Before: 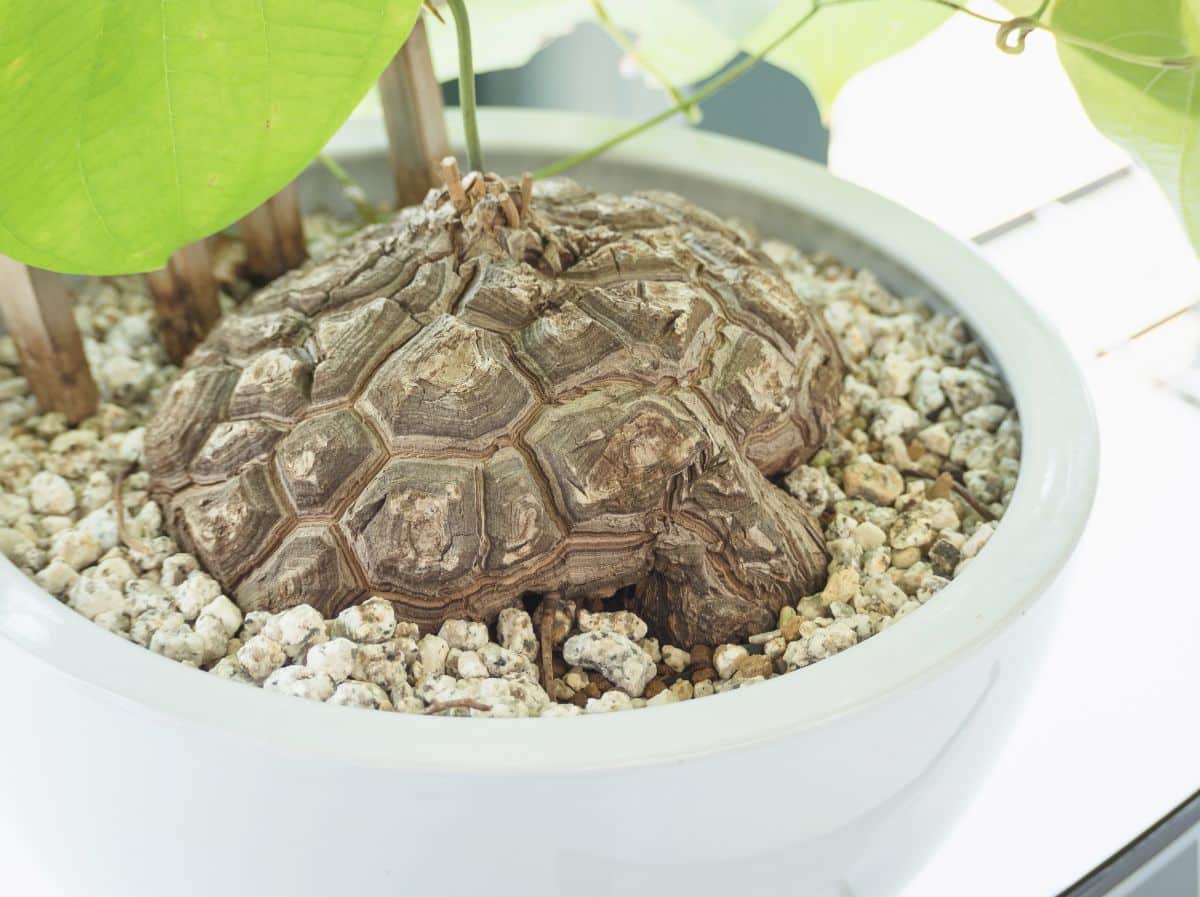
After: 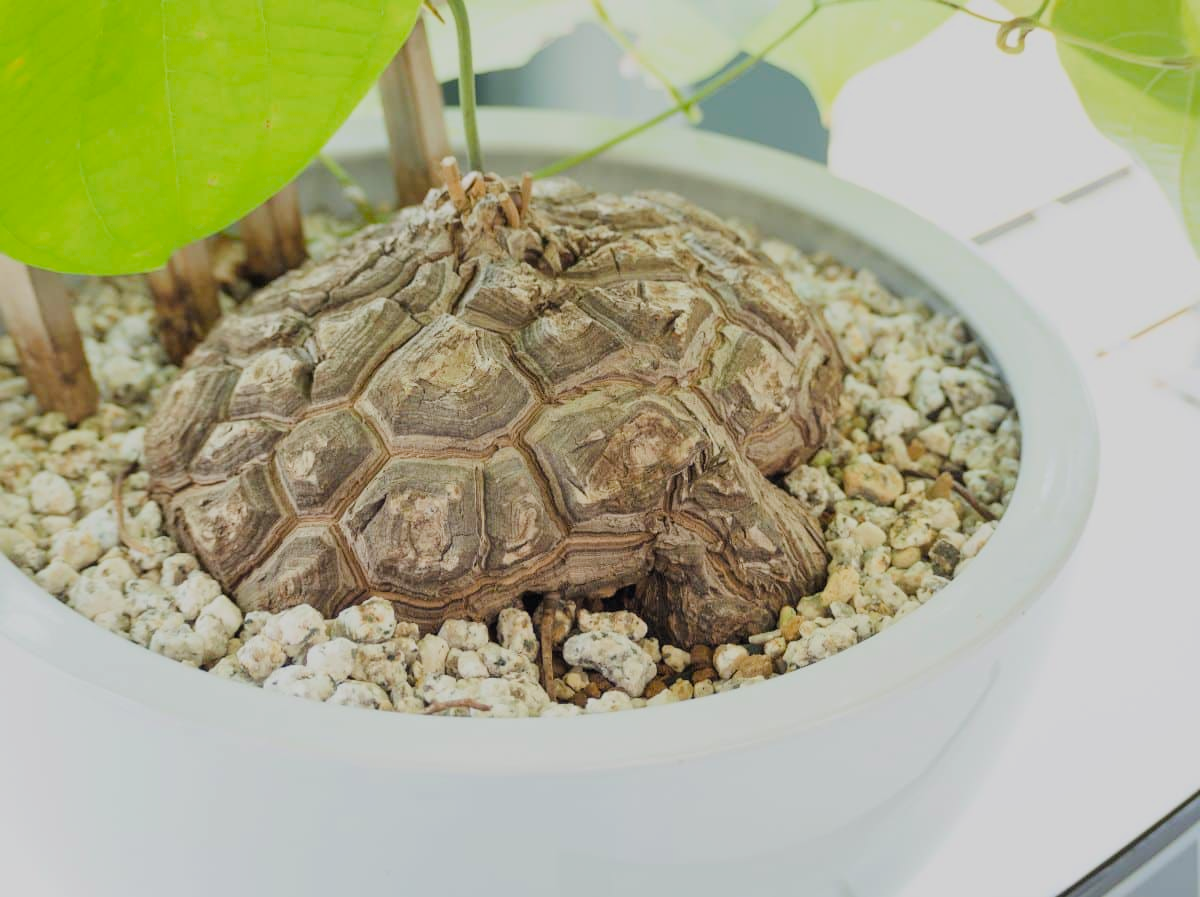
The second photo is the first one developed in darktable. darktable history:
color balance rgb: perceptual saturation grading › global saturation 20%, global vibrance 10%
filmic rgb: black relative exposure -7.65 EV, white relative exposure 4.56 EV, hardness 3.61
